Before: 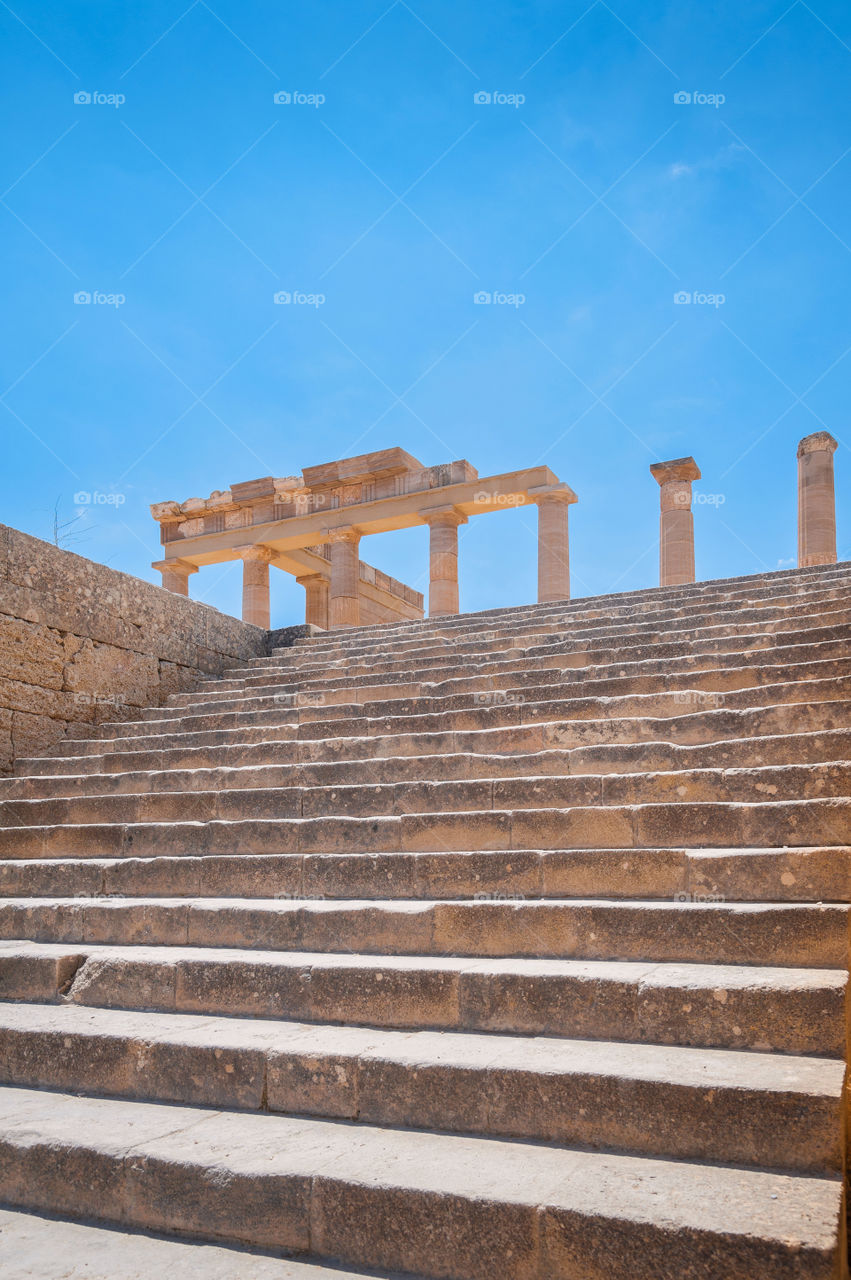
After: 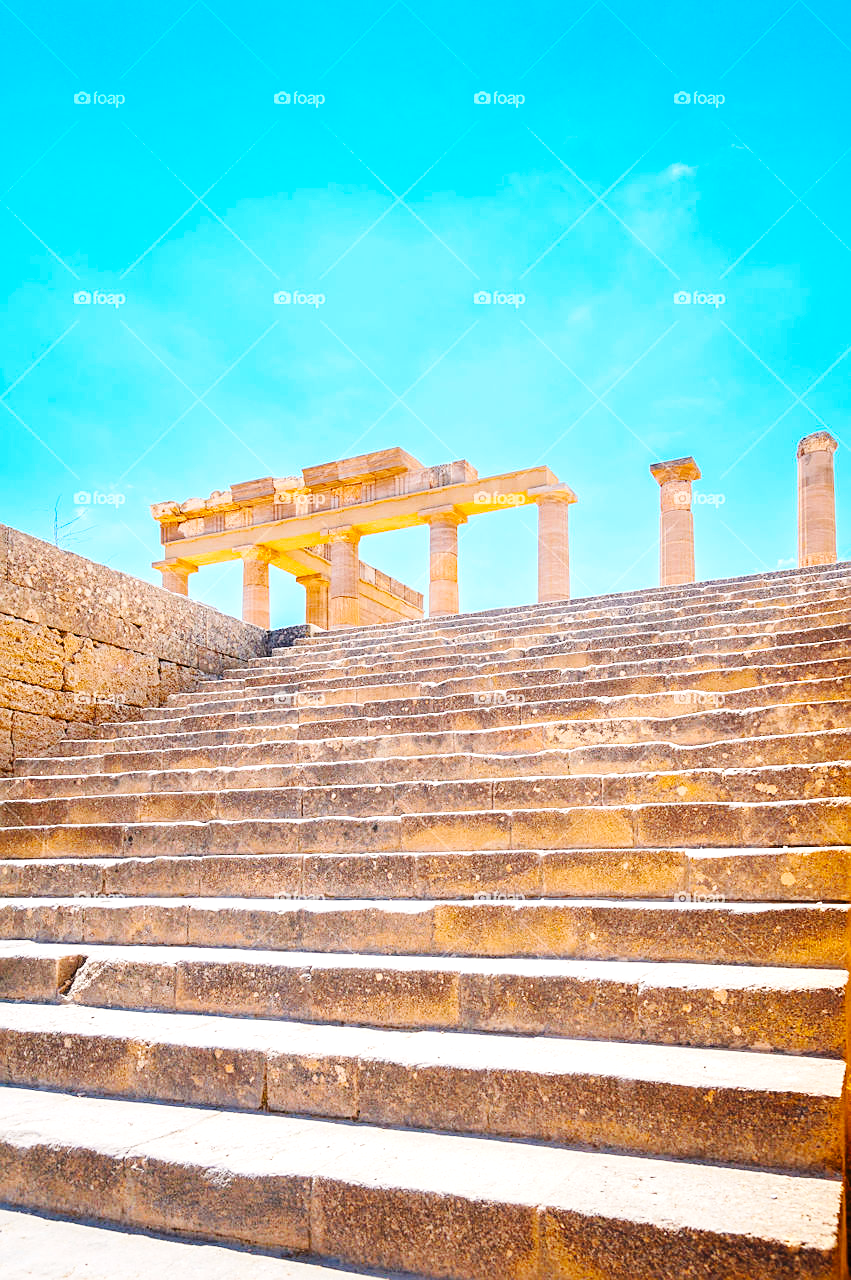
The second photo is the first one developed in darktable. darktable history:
base curve: curves: ch0 [(0, 0) (0.036, 0.025) (0.121, 0.166) (0.206, 0.329) (0.605, 0.79) (1, 1)], preserve colors none
color balance rgb: perceptual saturation grading › global saturation 30%, global vibrance 30%
sharpen: on, module defaults
exposure: exposure 0.64 EV, compensate highlight preservation false
